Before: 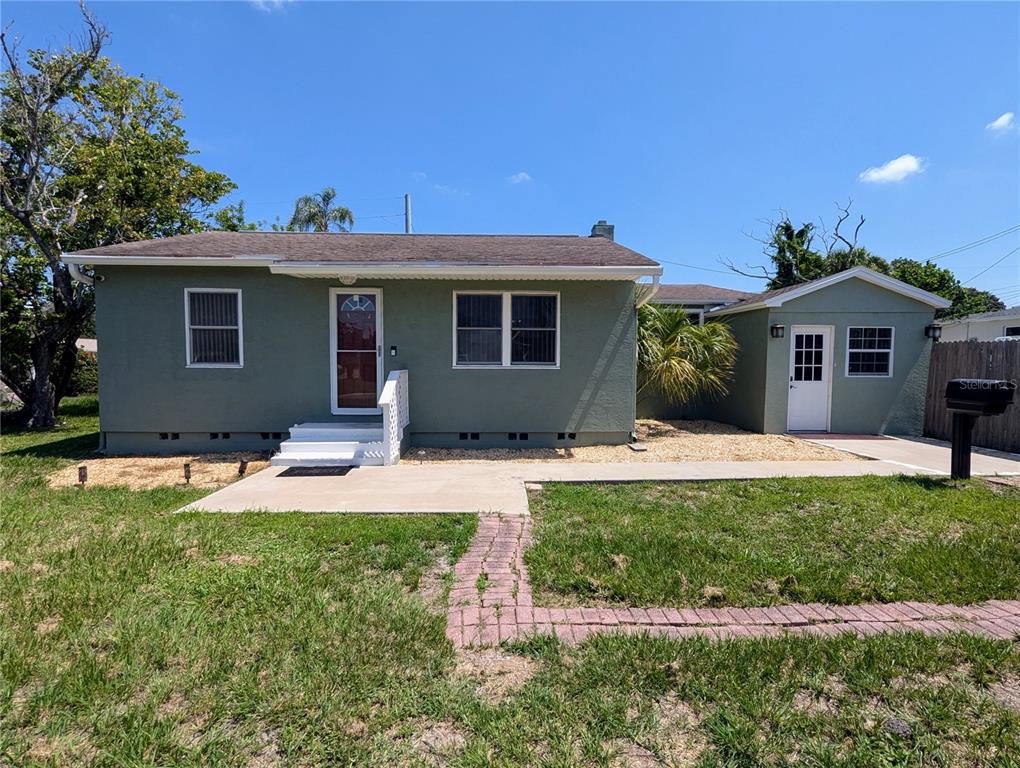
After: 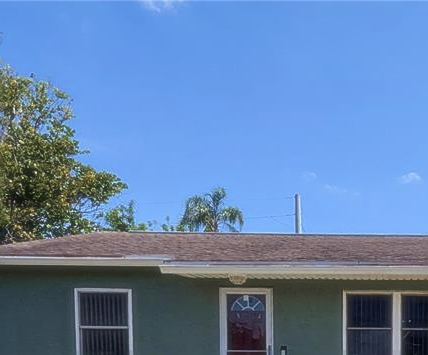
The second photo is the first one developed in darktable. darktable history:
color zones: curves: ch0 [(0.11, 0.396) (0.195, 0.36) (0.25, 0.5) (0.303, 0.412) (0.357, 0.544) (0.75, 0.5) (0.967, 0.328)]; ch1 [(0, 0.468) (0.112, 0.512) (0.202, 0.6) (0.25, 0.5) (0.307, 0.352) (0.357, 0.544) (0.75, 0.5) (0.963, 0.524)]
velvia: strength 15%
crop and rotate: left 10.817%, top 0.062%, right 47.194%, bottom 53.626%
soften: size 19.52%, mix 20.32%
sharpen: on, module defaults
